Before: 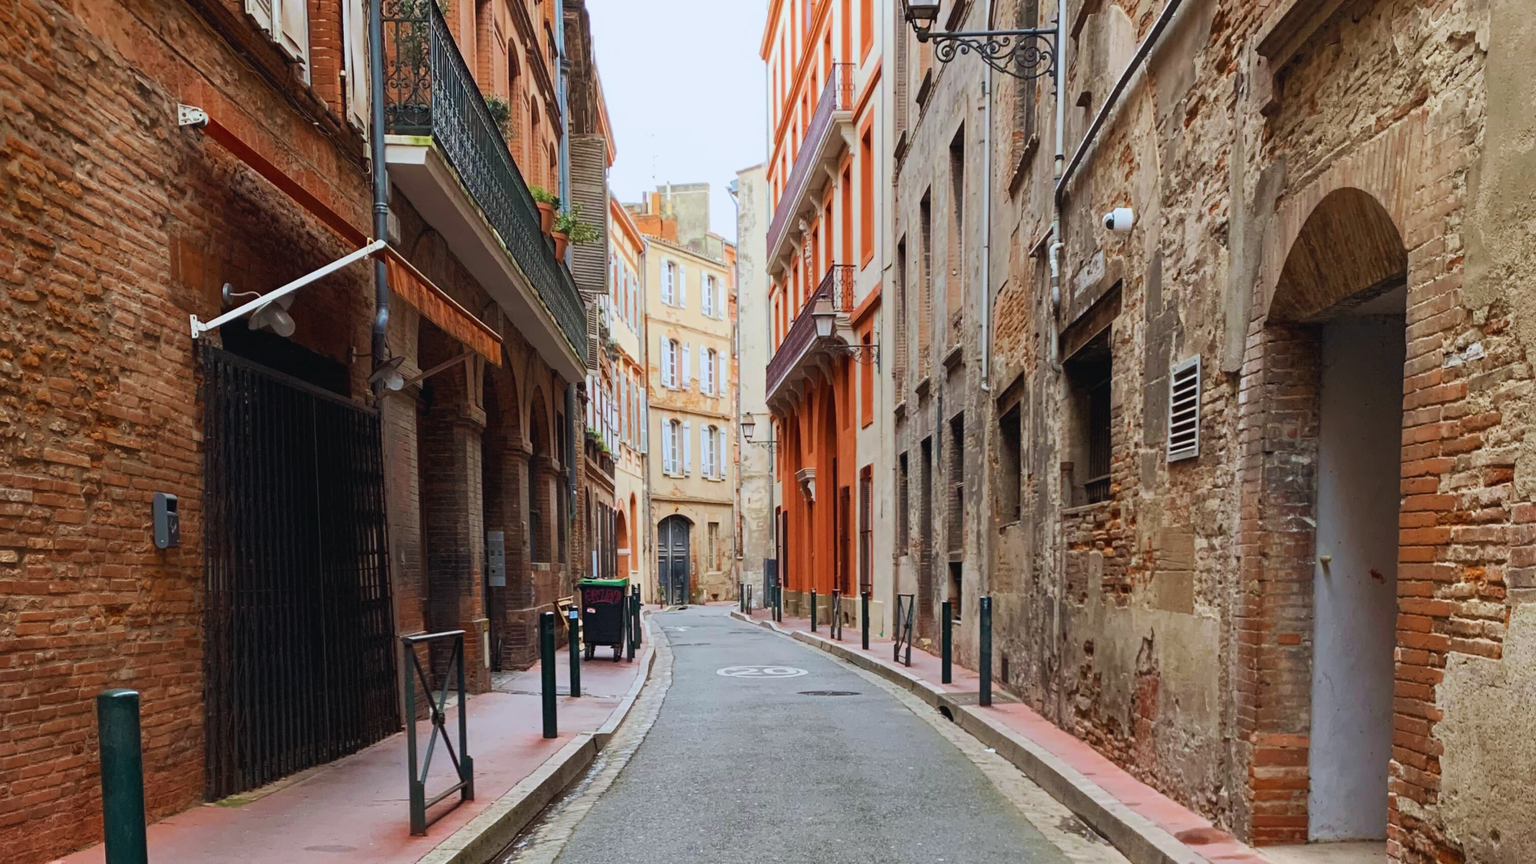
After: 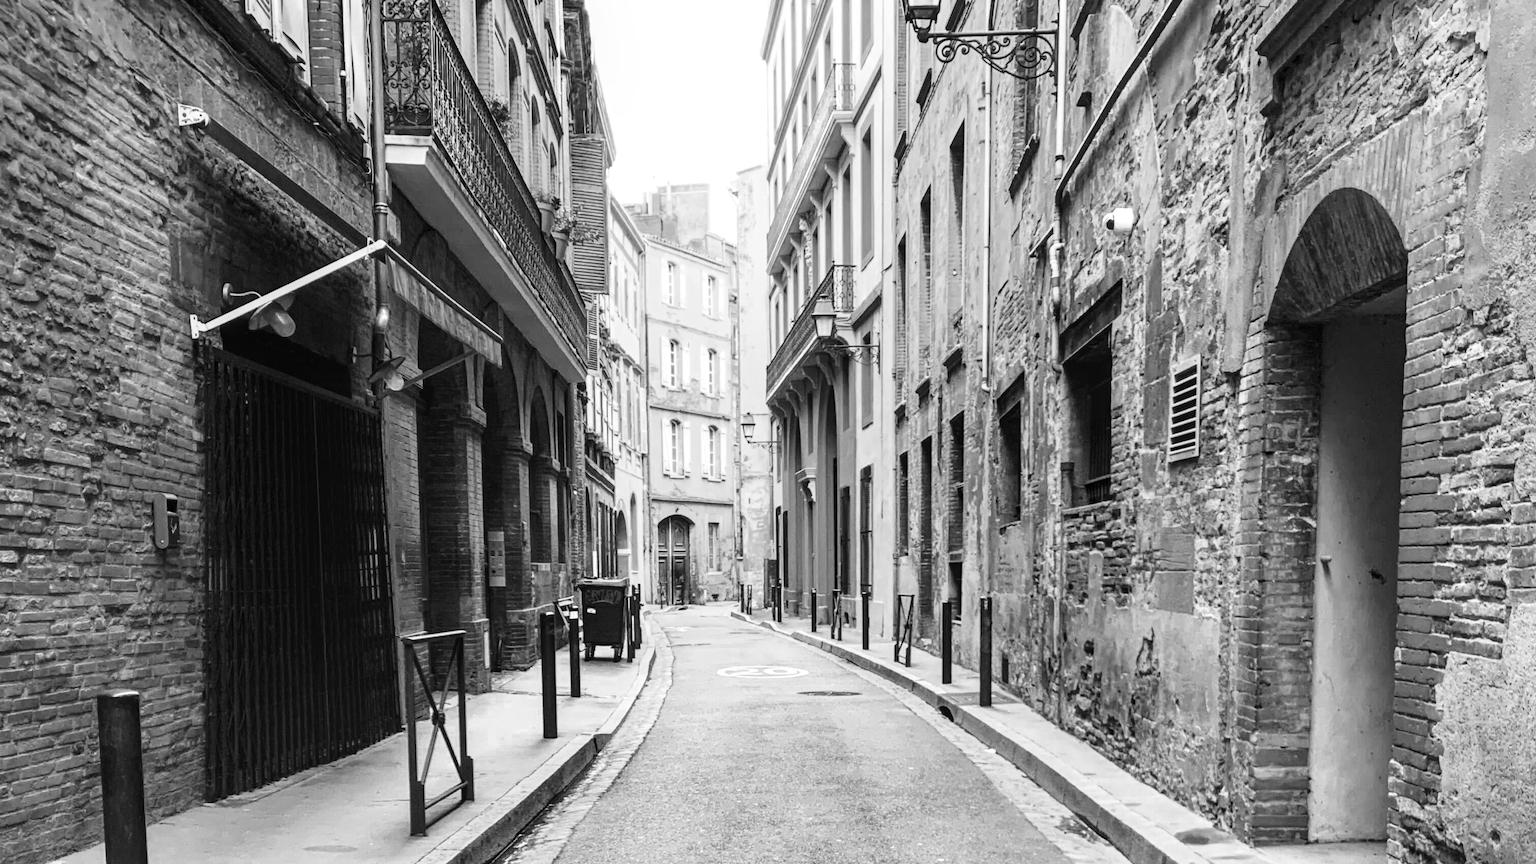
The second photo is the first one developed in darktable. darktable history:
local contrast: on, module defaults
base curve: curves: ch0 [(0, 0) (0.036, 0.037) (0.121, 0.228) (0.46, 0.76) (0.859, 0.983) (1, 1)], preserve colors none
color zones: curves: ch0 [(0, 0.613) (0.01, 0.613) (0.245, 0.448) (0.498, 0.529) (0.642, 0.665) (0.879, 0.777) (0.99, 0.613)]; ch1 [(0, 0) (0.143, 0) (0.286, 0) (0.429, 0) (0.571, 0) (0.714, 0) (0.857, 0)]
